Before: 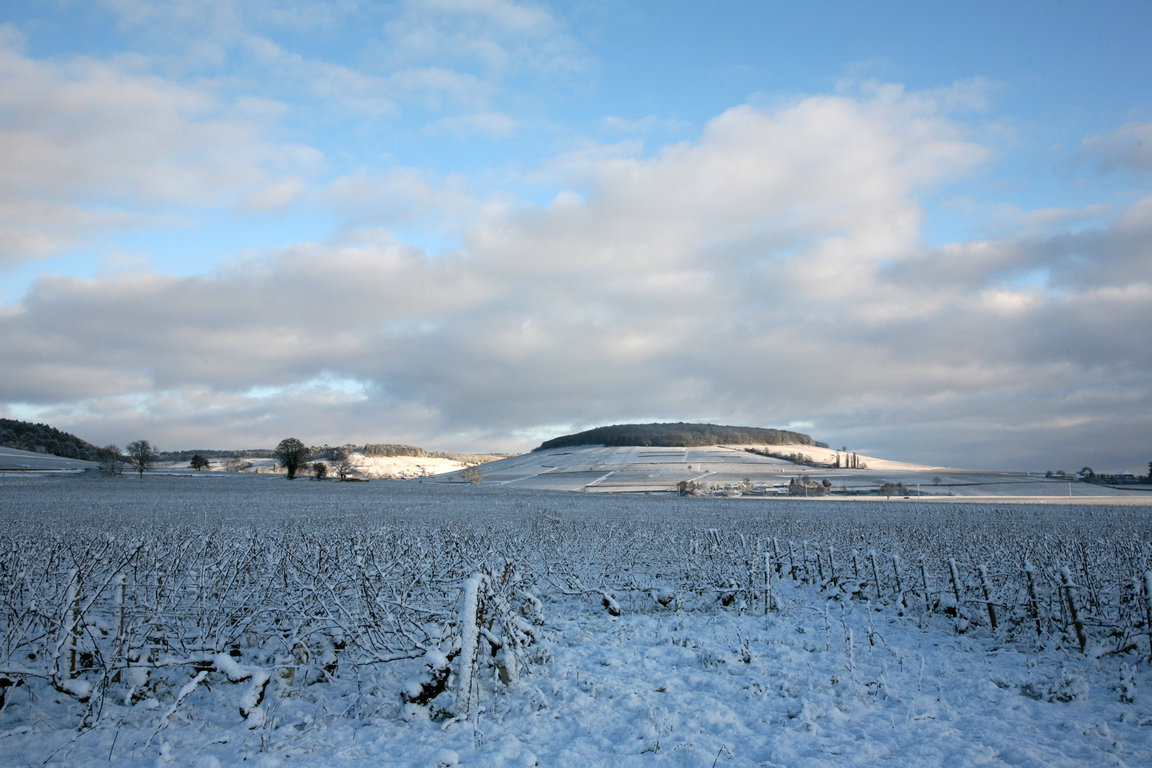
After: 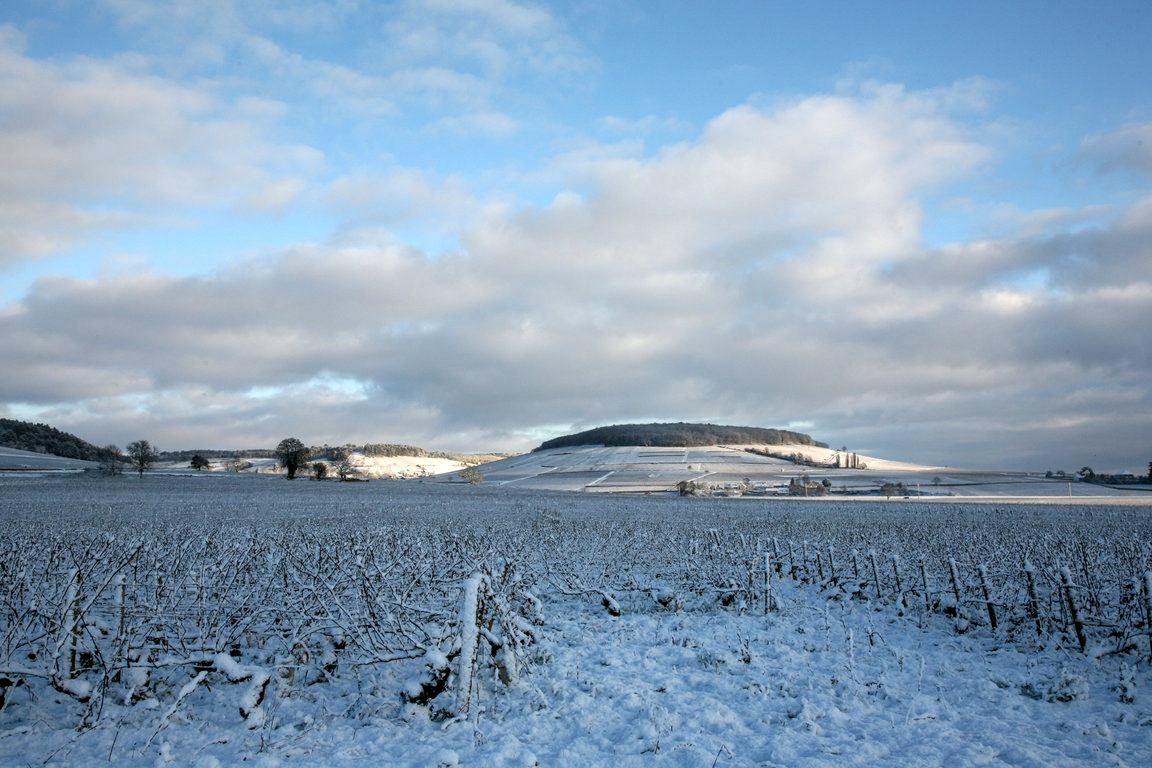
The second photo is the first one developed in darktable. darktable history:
white balance: red 0.986, blue 1.01
local contrast: on, module defaults
